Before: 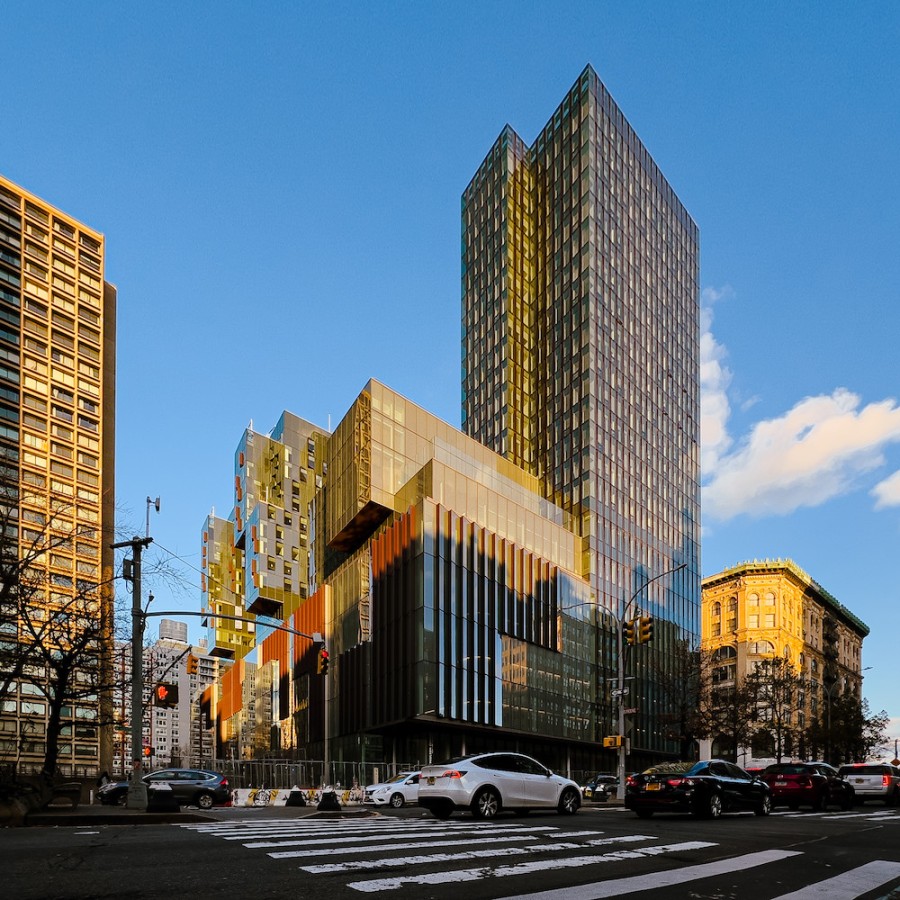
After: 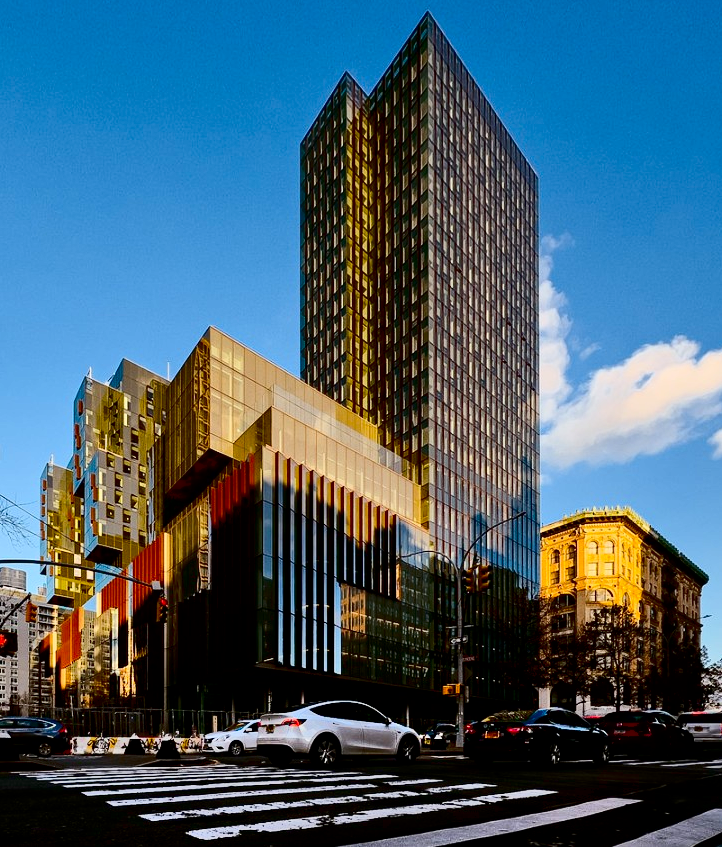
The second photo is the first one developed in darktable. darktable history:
contrast brightness saturation: contrast 0.237, brightness -0.224, saturation 0.143
exposure: black level correction 0.01, exposure 0.009 EV, compensate exposure bias true, compensate highlight preservation false
crop and rotate: left 17.988%, top 5.889%, right 1.757%
shadows and highlights: soften with gaussian
